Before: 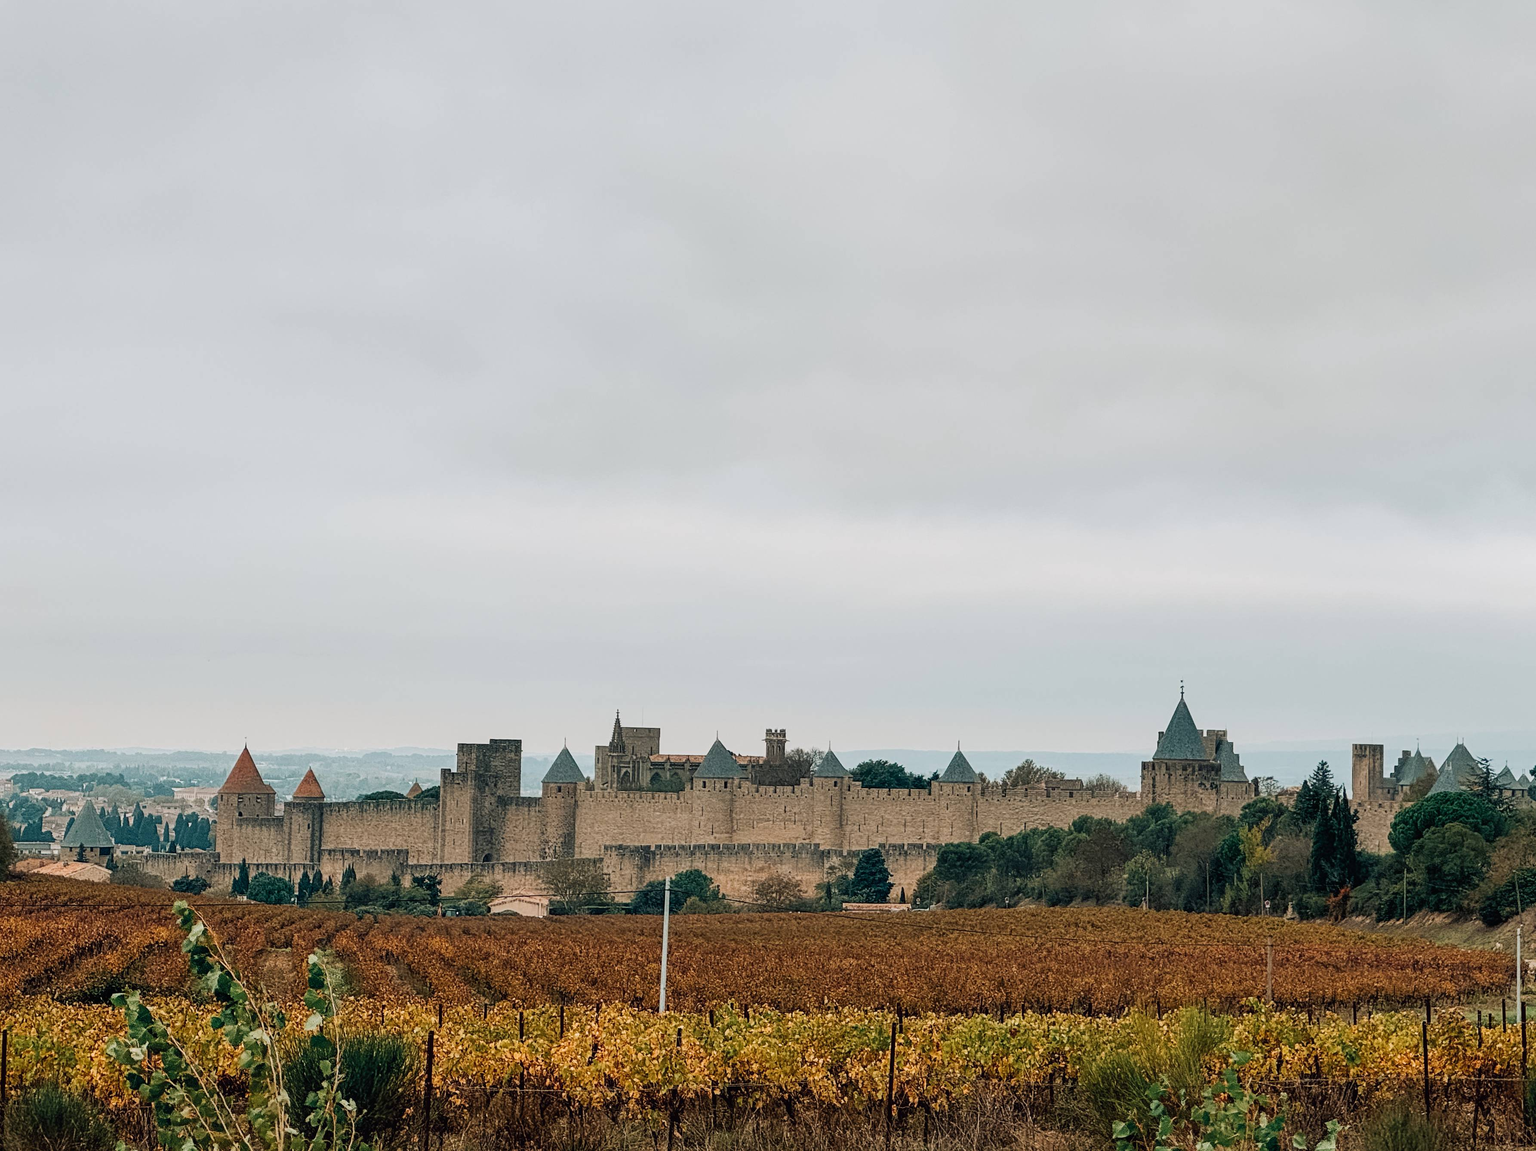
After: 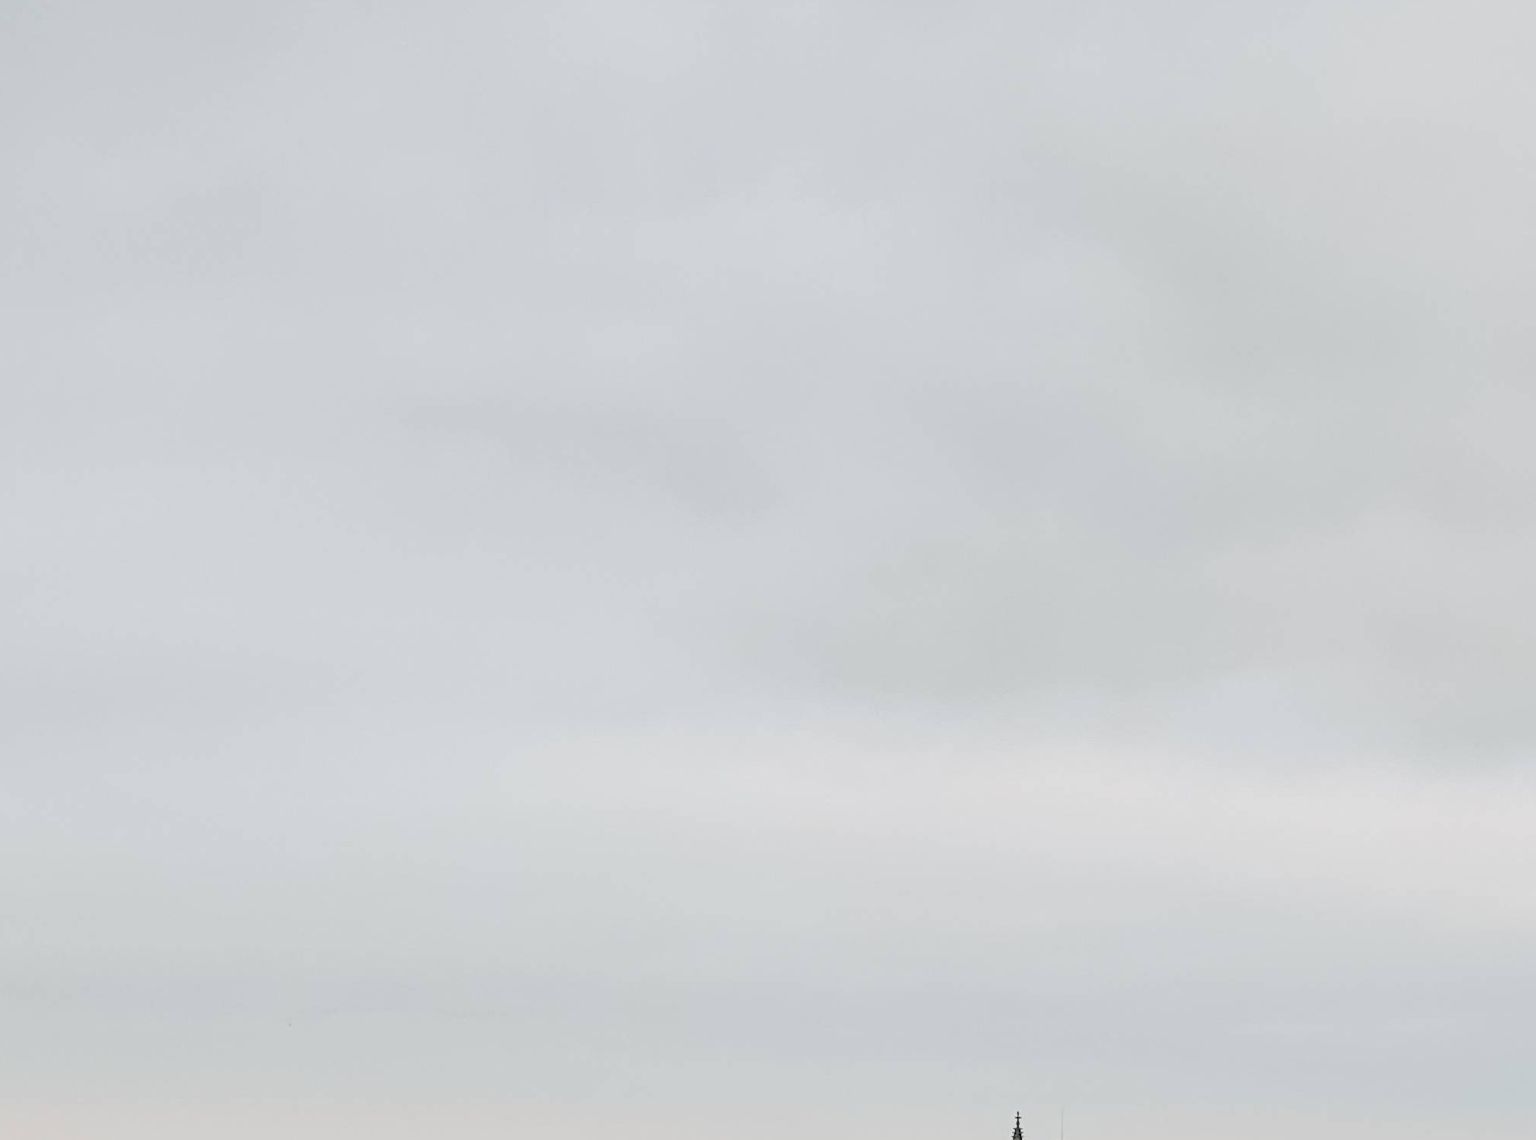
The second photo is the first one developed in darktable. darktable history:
crop and rotate: left 3.03%, top 7.424%, right 40.787%, bottom 36.939%
